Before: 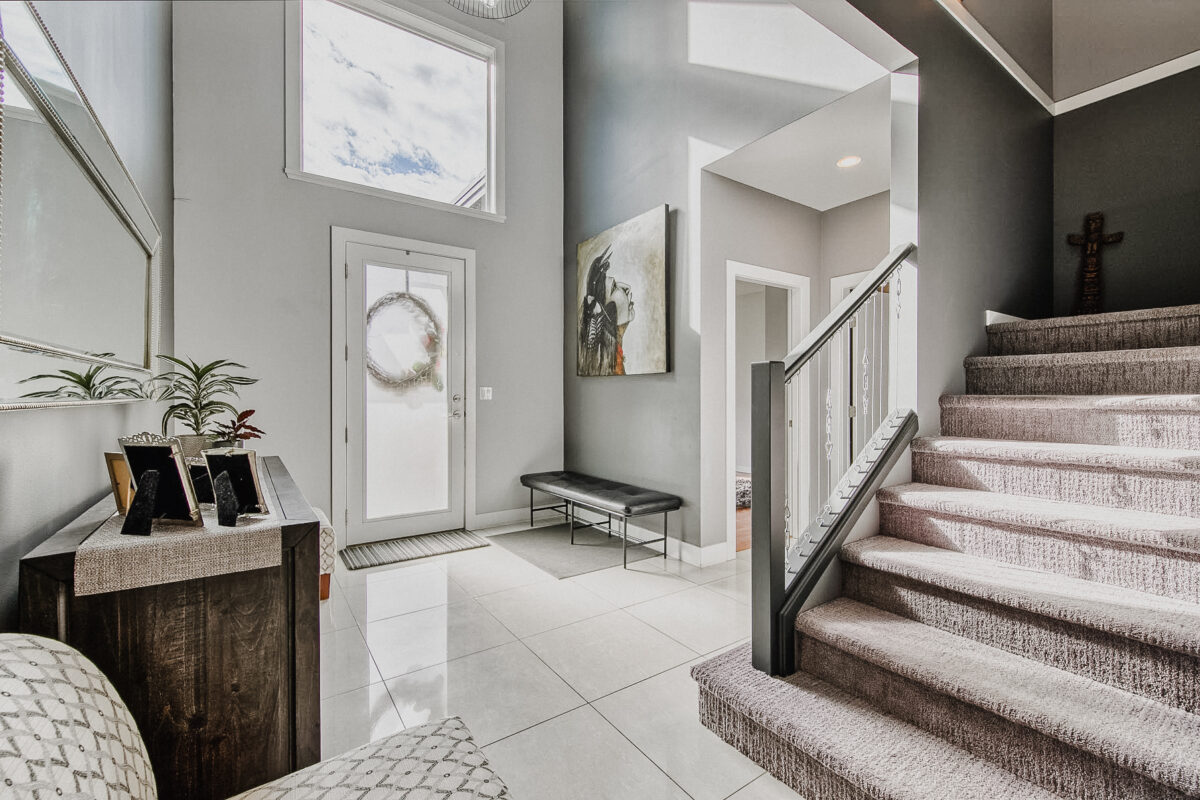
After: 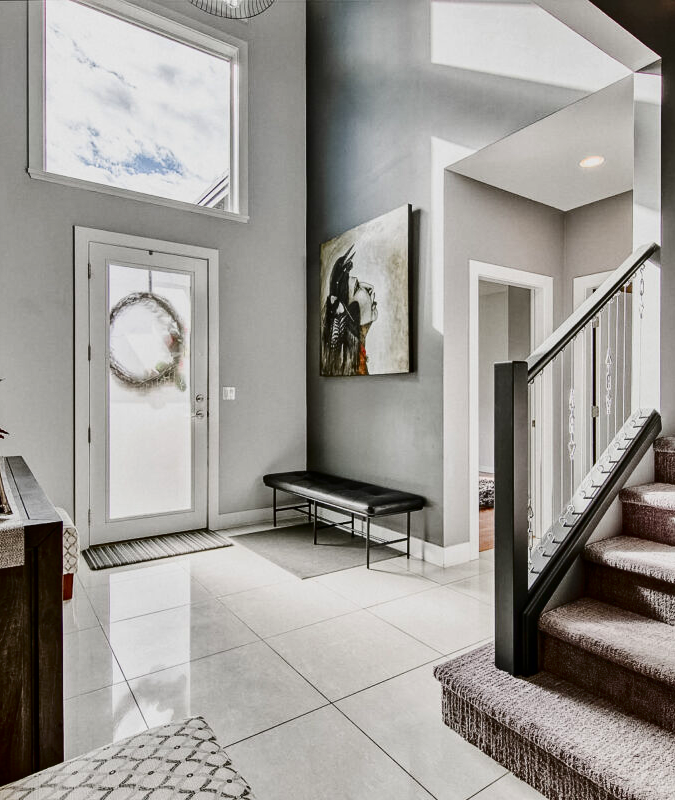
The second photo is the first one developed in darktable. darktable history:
contrast brightness saturation: contrast 0.24, brightness -0.24, saturation 0.14
crop: left 21.496%, right 22.254%
